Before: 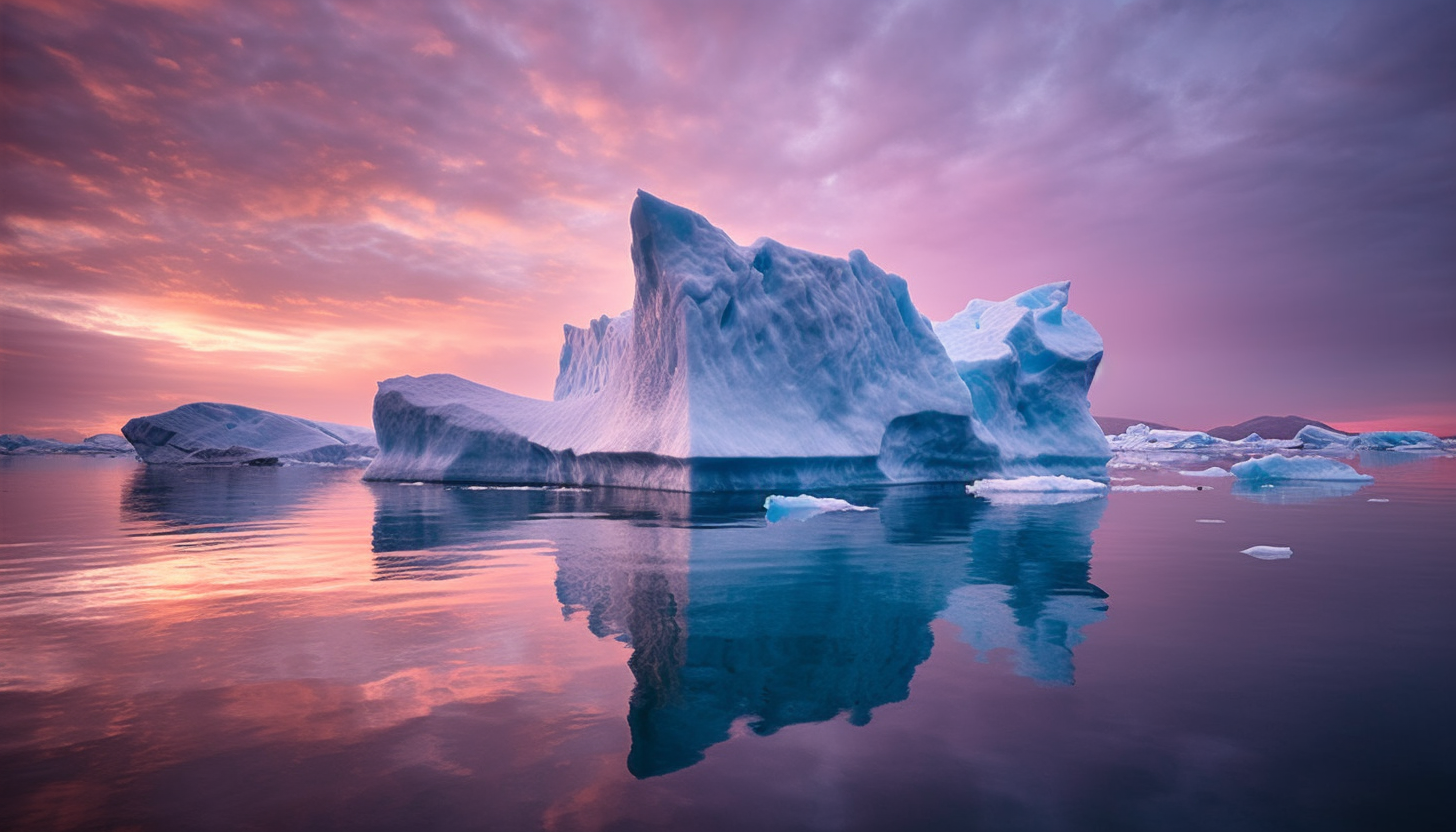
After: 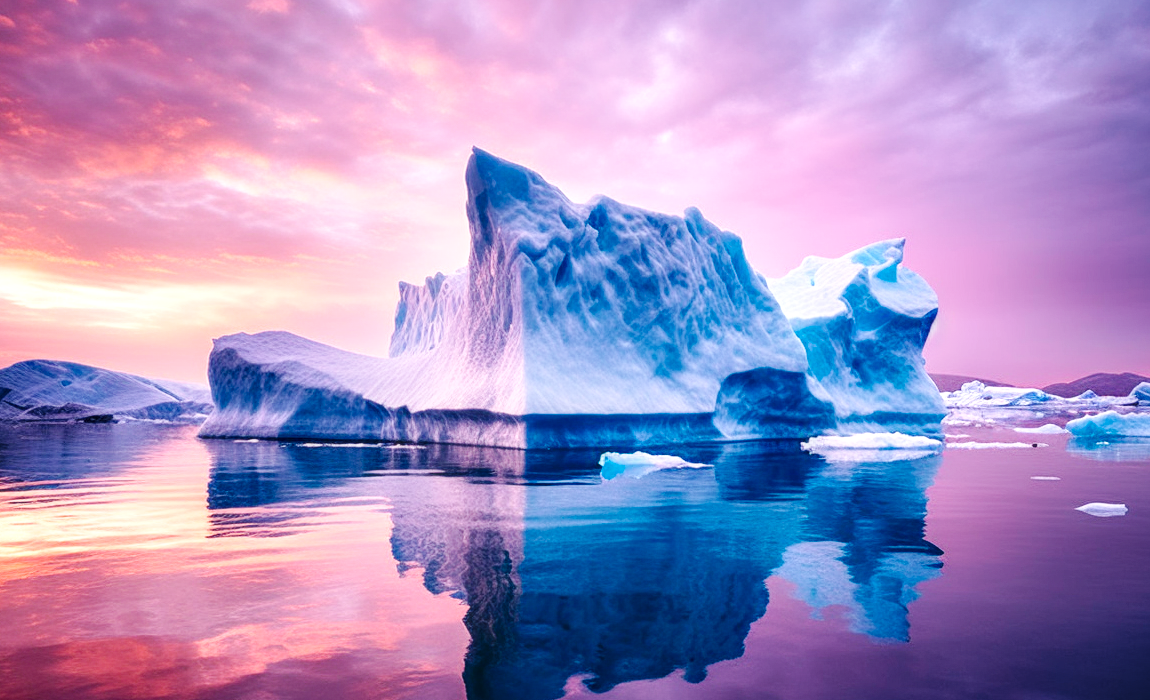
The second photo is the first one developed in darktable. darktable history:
base curve: curves: ch0 [(0, 0) (0.036, 0.025) (0.121, 0.166) (0.206, 0.329) (0.605, 0.79) (1, 1)], preserve colors none
crop: left 11.392%, top 5.235%, right 9.577%, bottom 10.625%
color balance rgb: perceptual saturation grading › global saturation 30.457%, perceptual brilliance grading › highlights 11.695%
local contrast: on, module defaults
